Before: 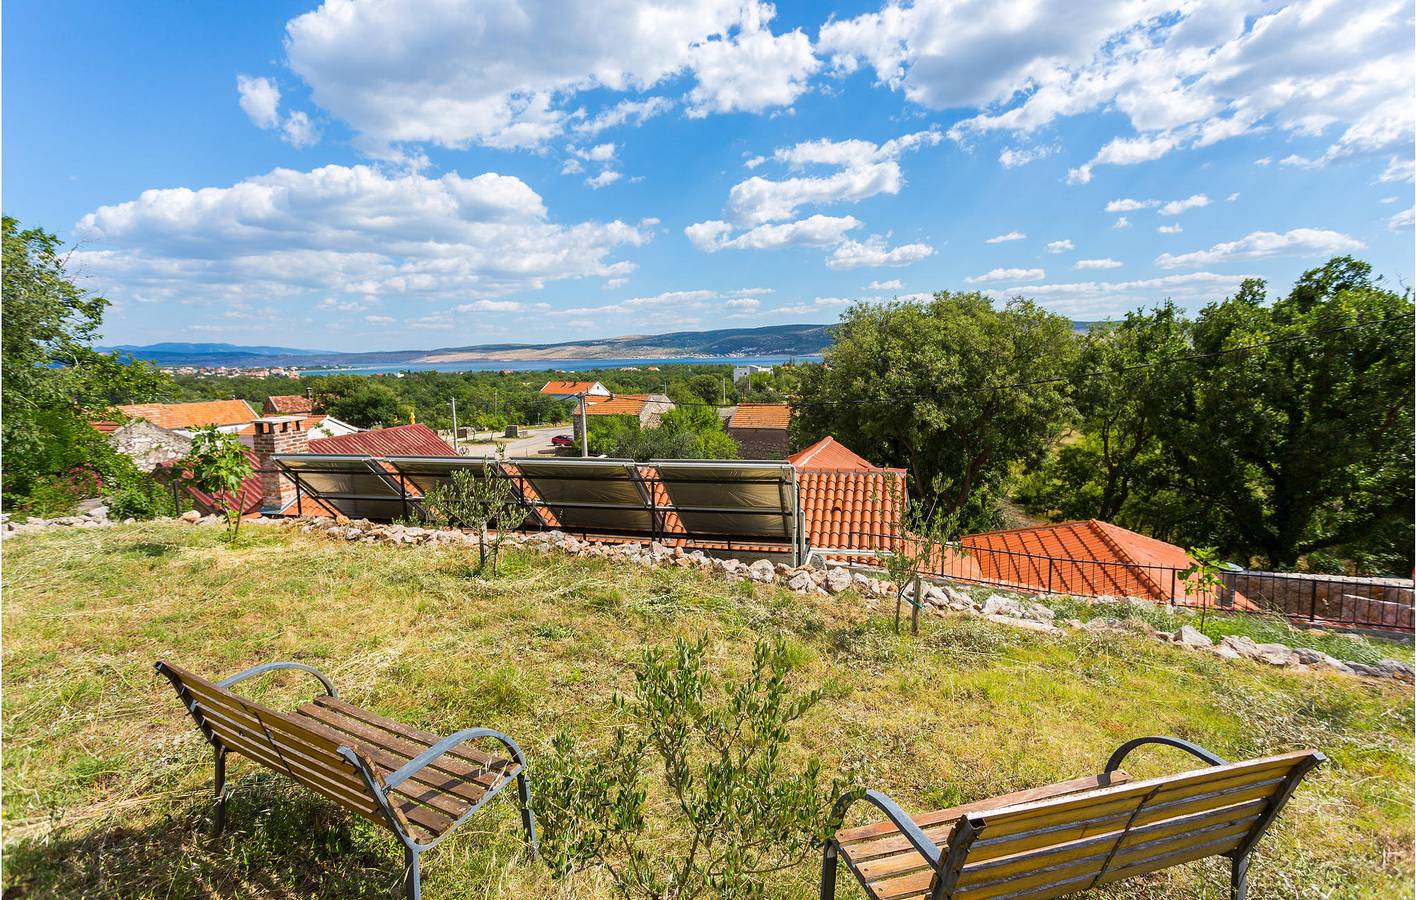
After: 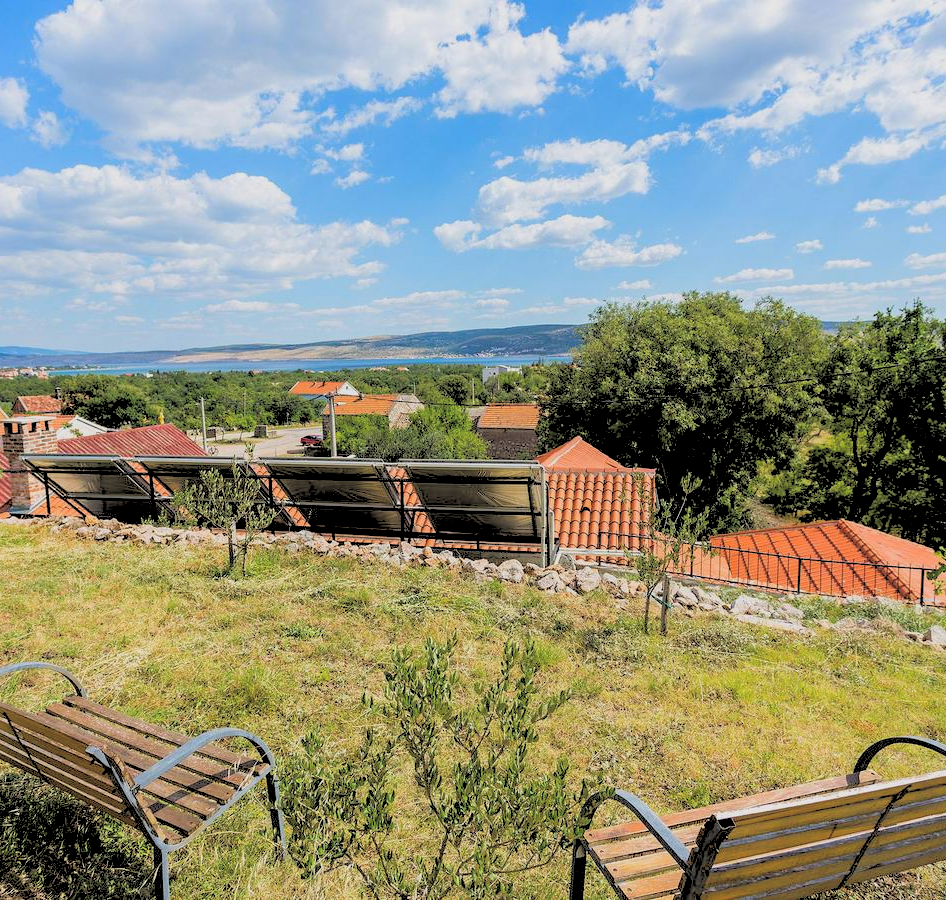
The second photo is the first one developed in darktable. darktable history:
crop and rotate: left 17.732%, right 15.423%
exposure: black level correction -0.015, exposure -0.5 EV, compensate highlight preservation false
rgb levels: levels [[0.027, 0.429, 0.996], [0, 0.5, 1], [0, 0.5, 1]]
